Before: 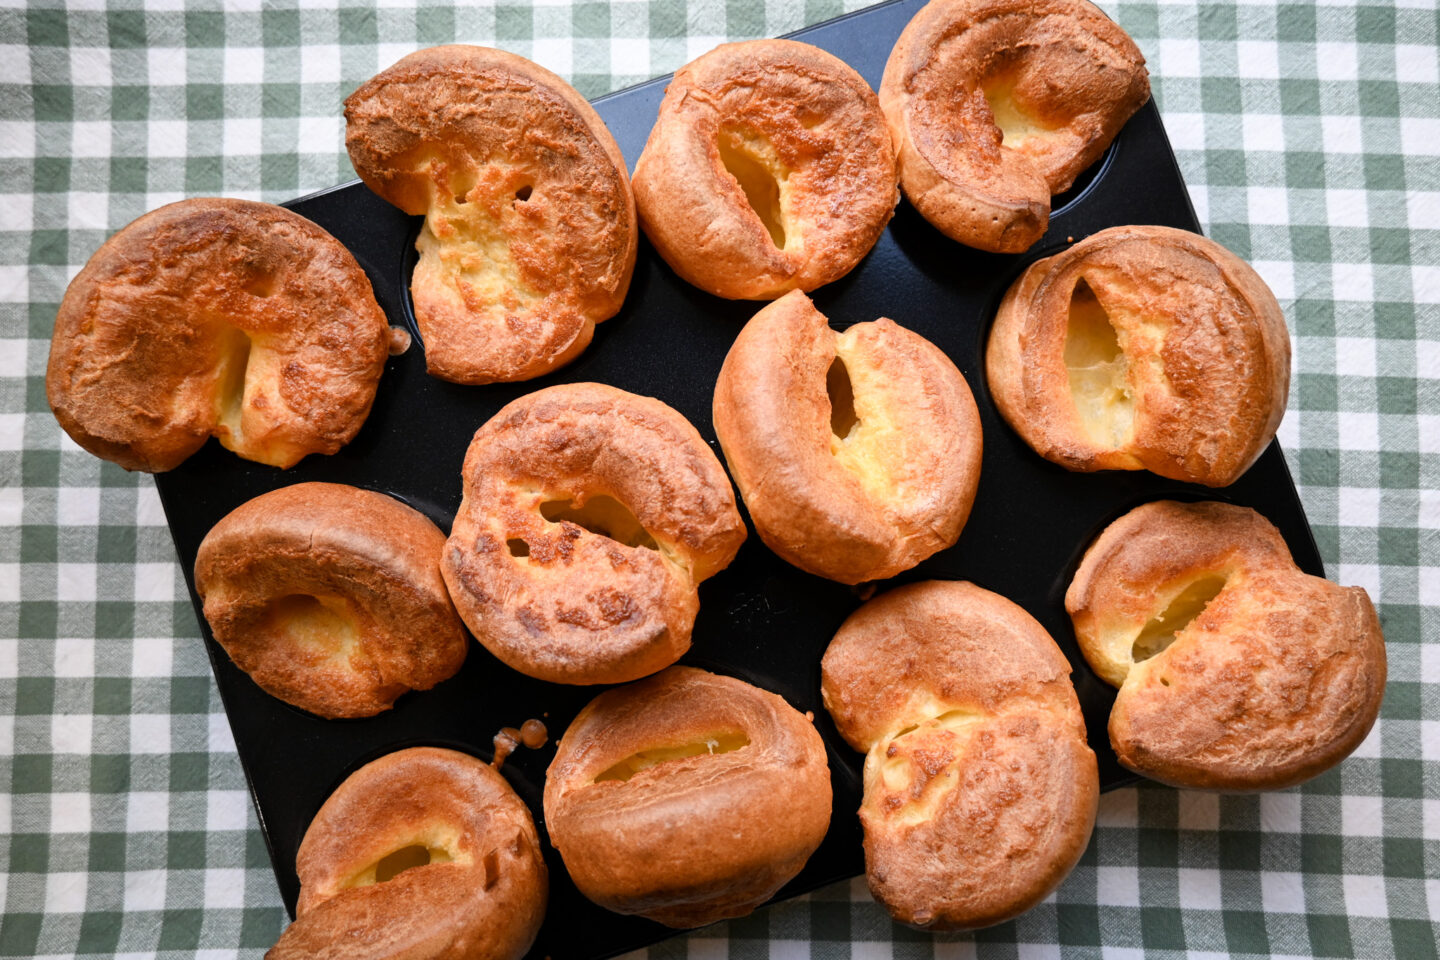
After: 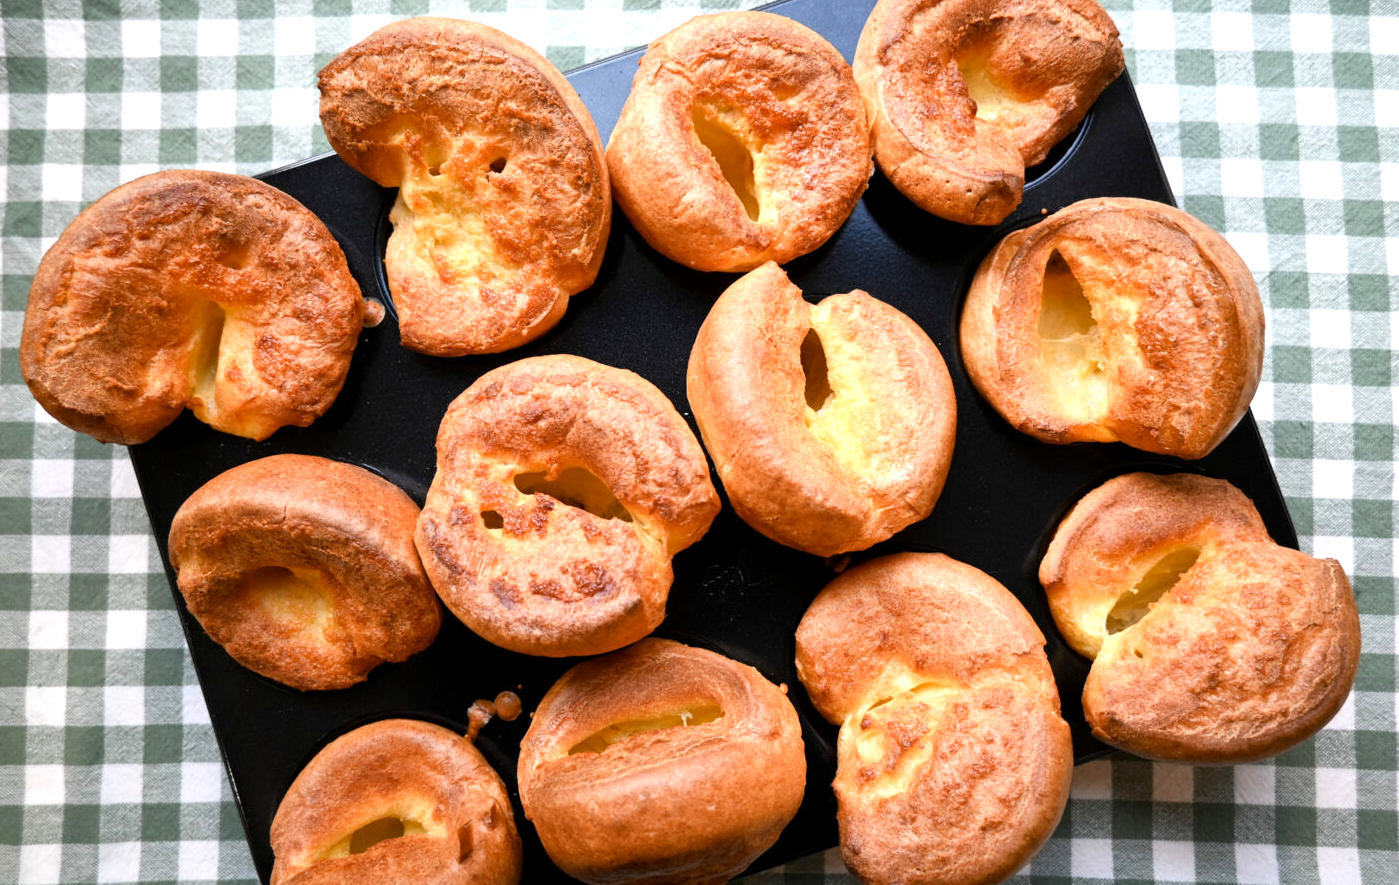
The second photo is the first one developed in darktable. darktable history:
exposure: black level correction 0.001, exposure 0.499 EV, compensate exposure bias true, compensate highlight preservation false
crop: left 1.868%, top 2.919%, right 0.94%, bottom 4.826%
